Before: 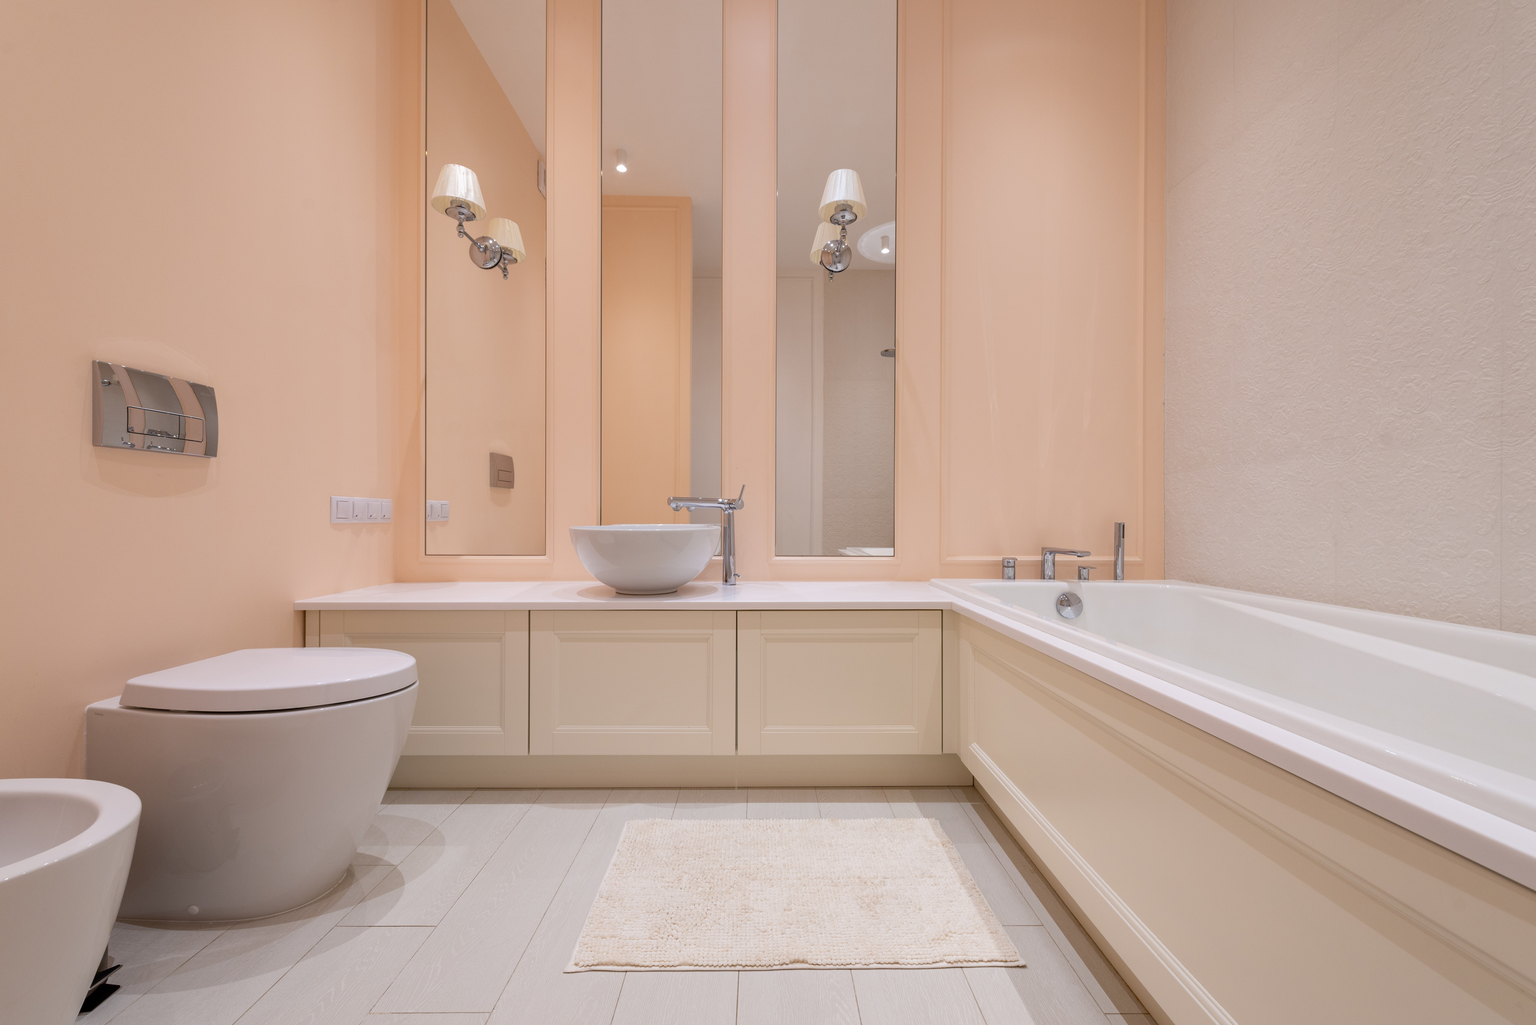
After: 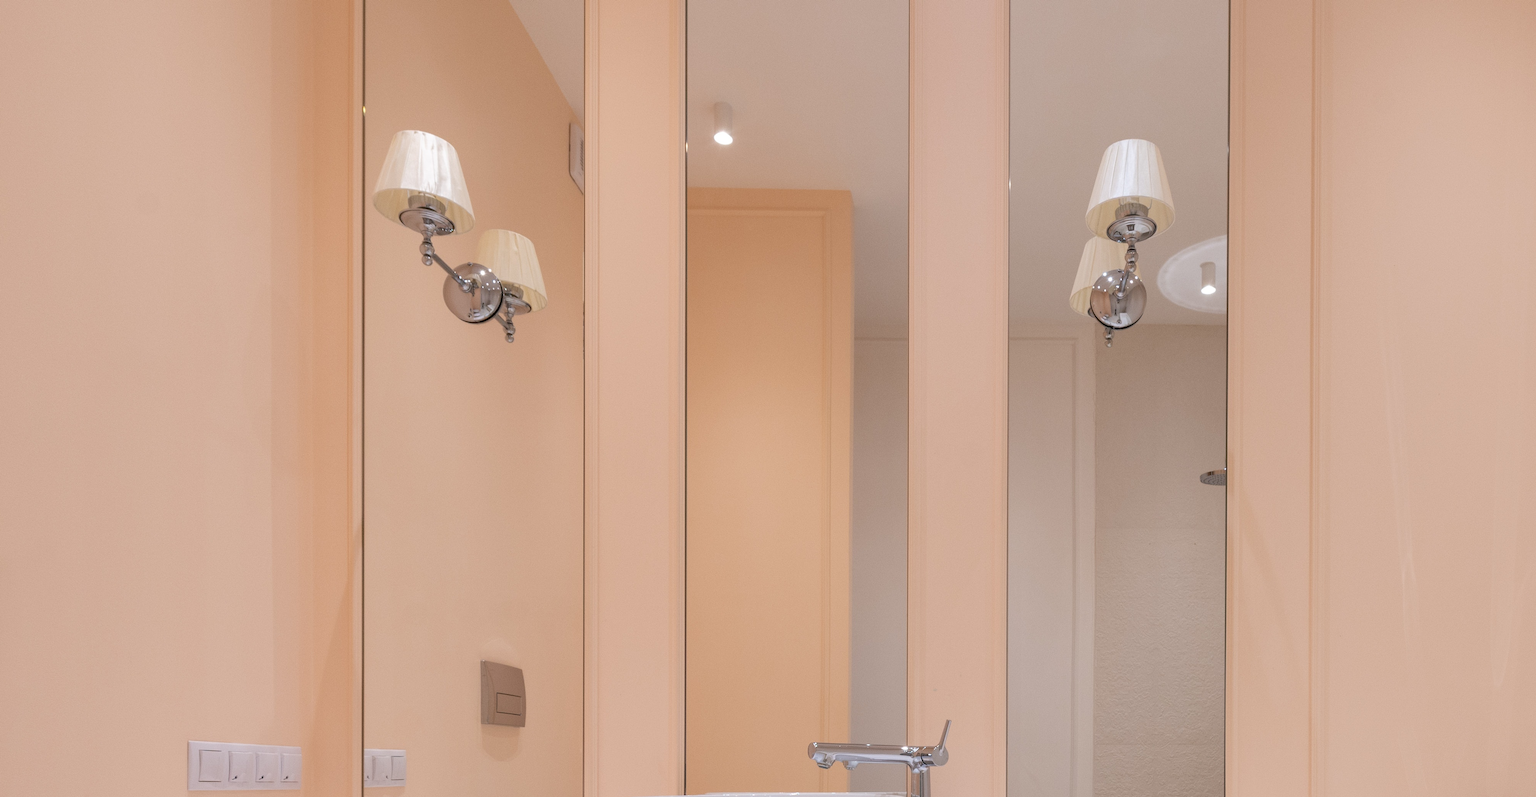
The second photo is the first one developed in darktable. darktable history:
crop: left 14.879%, top 9.124%, right 30.756%, bottom 48.585%
